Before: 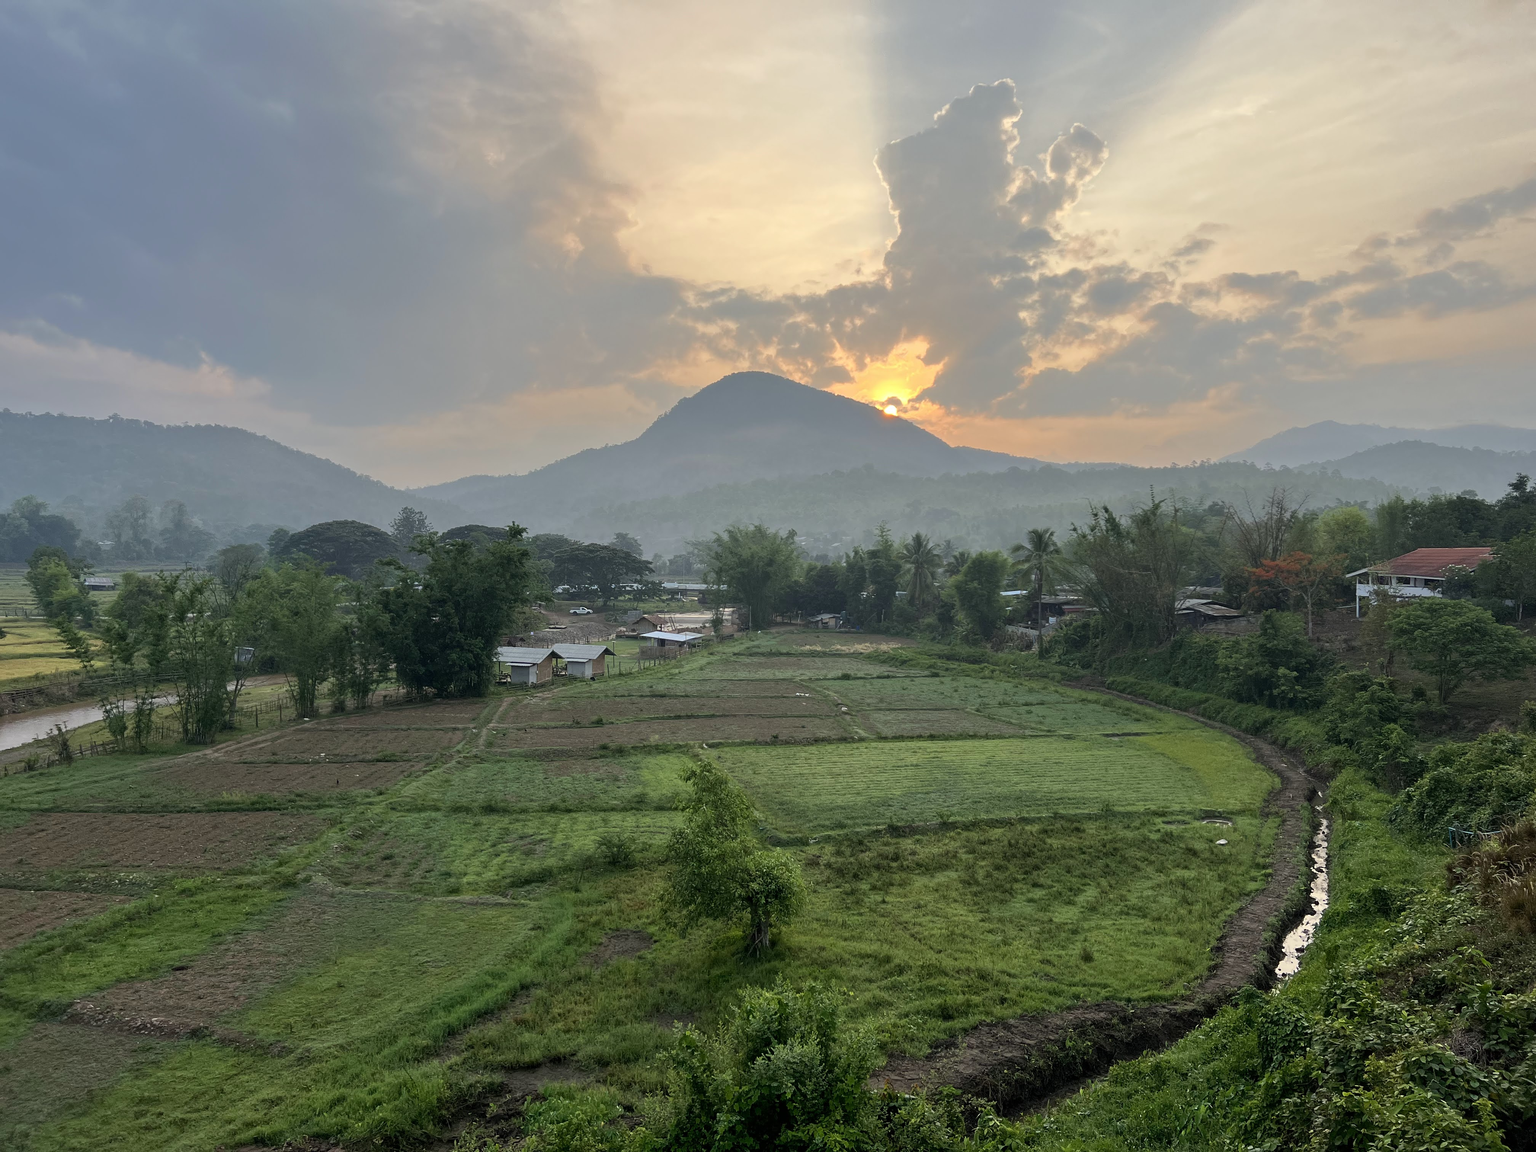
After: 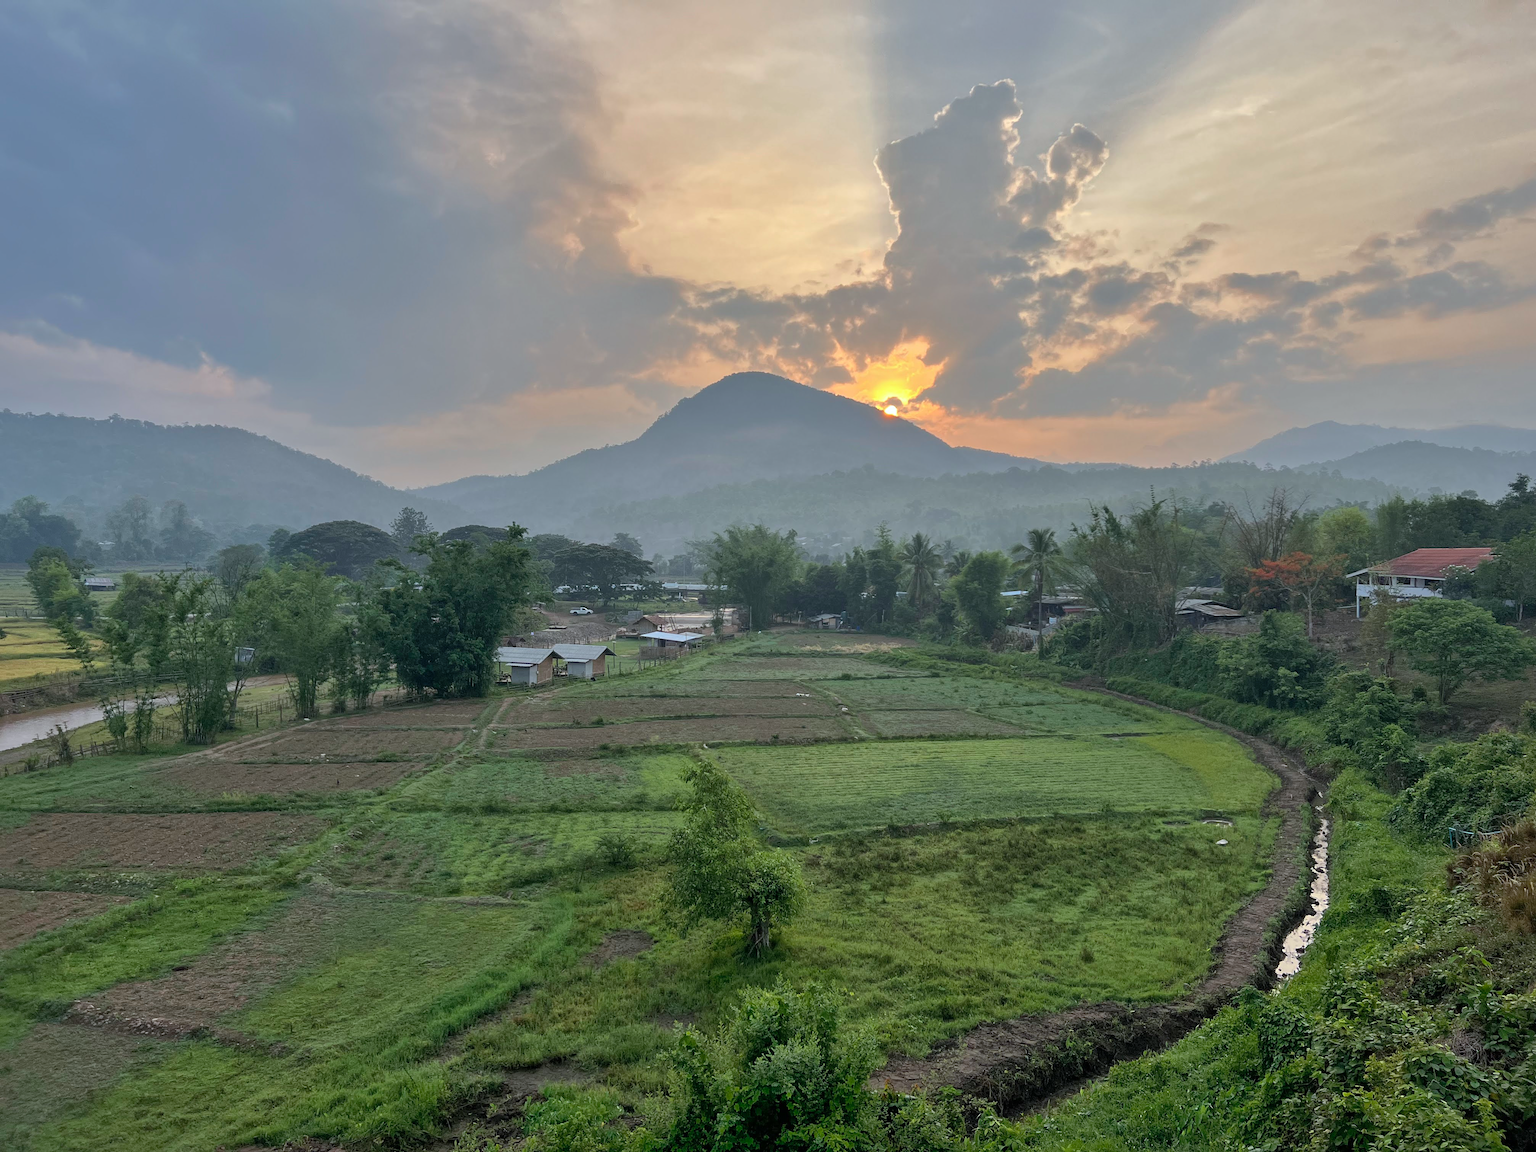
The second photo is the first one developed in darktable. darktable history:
color correction: highlights a* -0.137, highlights b* -5.91, shadows a* -0.137, shadows b* -0.137
tone equalizer: on, module defaults
shadows and highlights: on, module defaults
